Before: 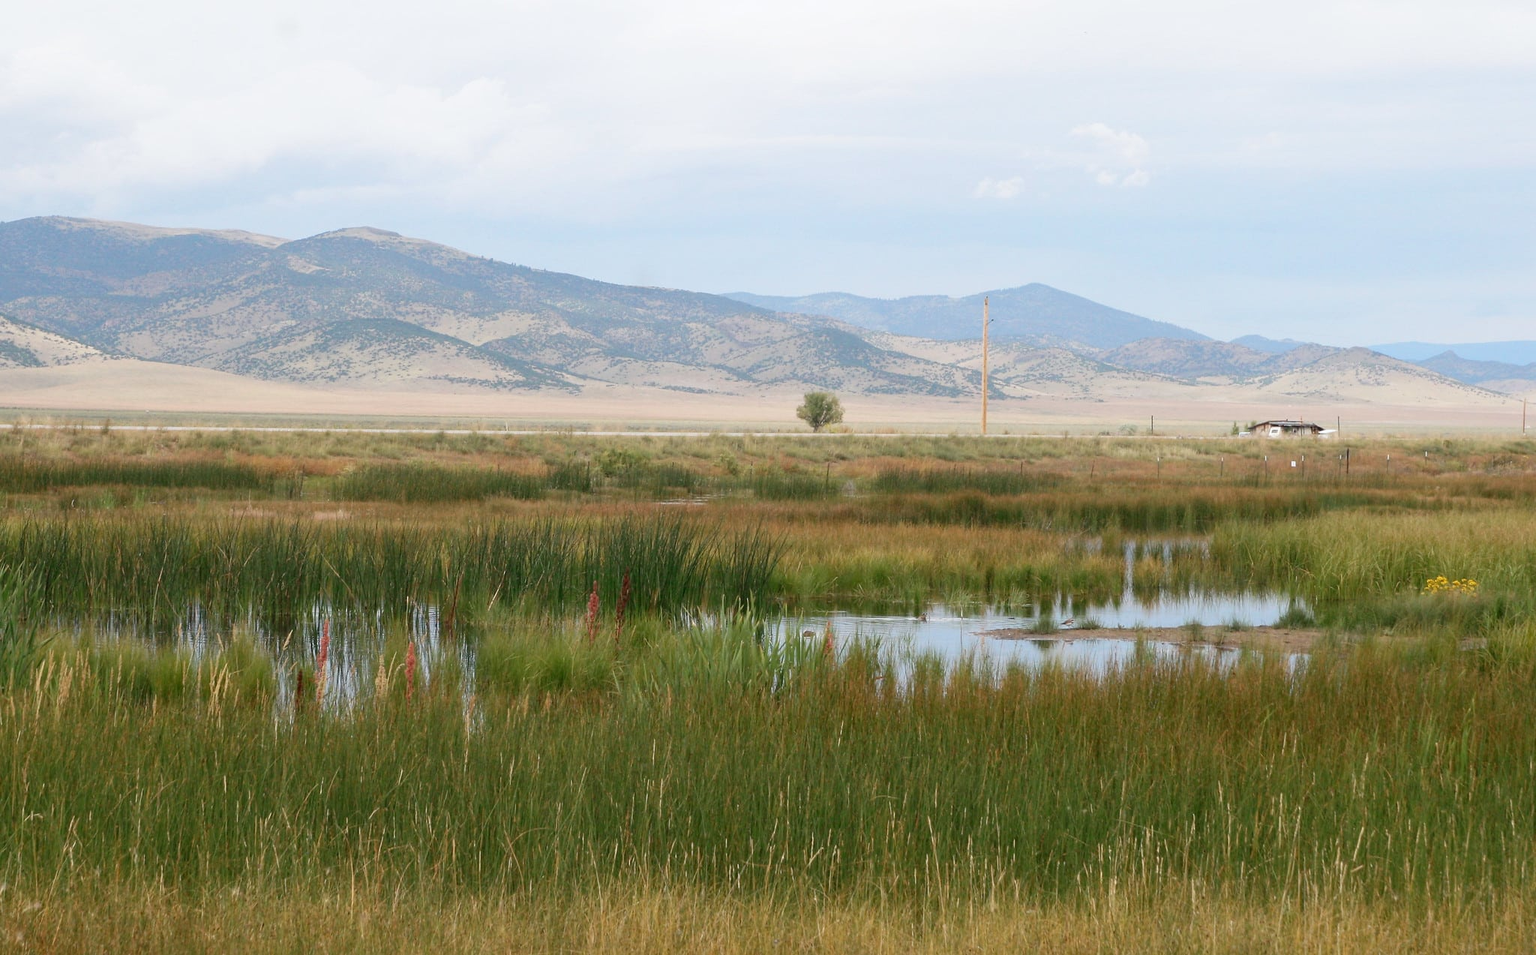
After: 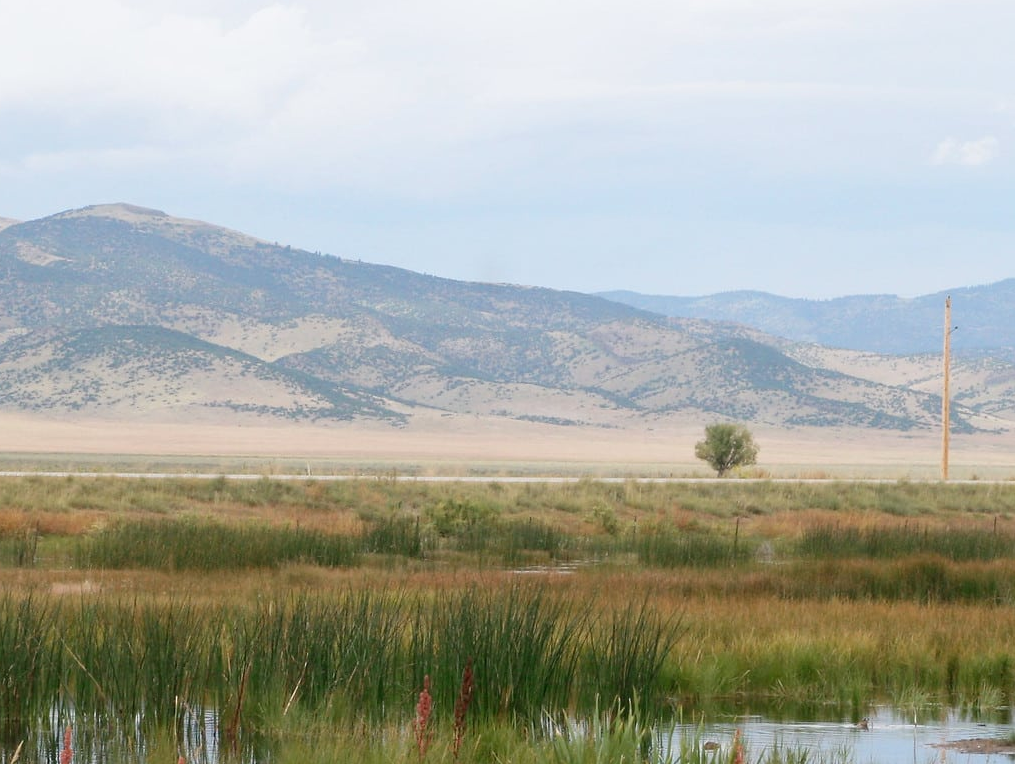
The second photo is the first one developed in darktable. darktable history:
crop: left 17.929%, top 7.782%, right 32.484%, bottom 32.183%
exposure: compensate exposure bias true, compensate highlight preservation false
